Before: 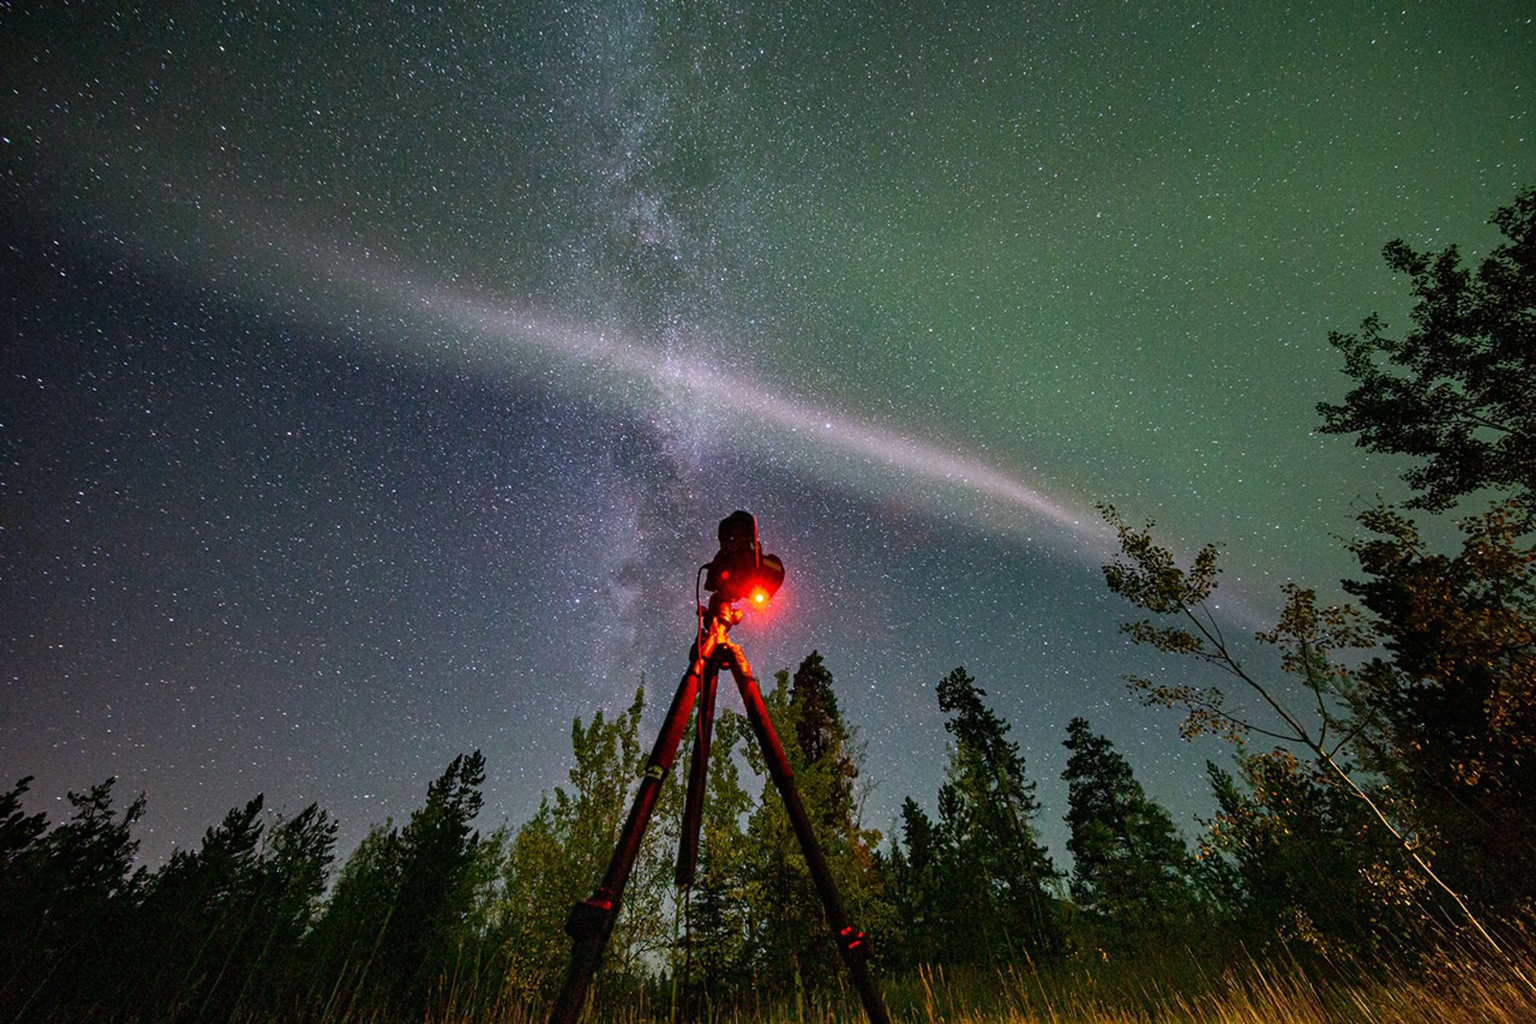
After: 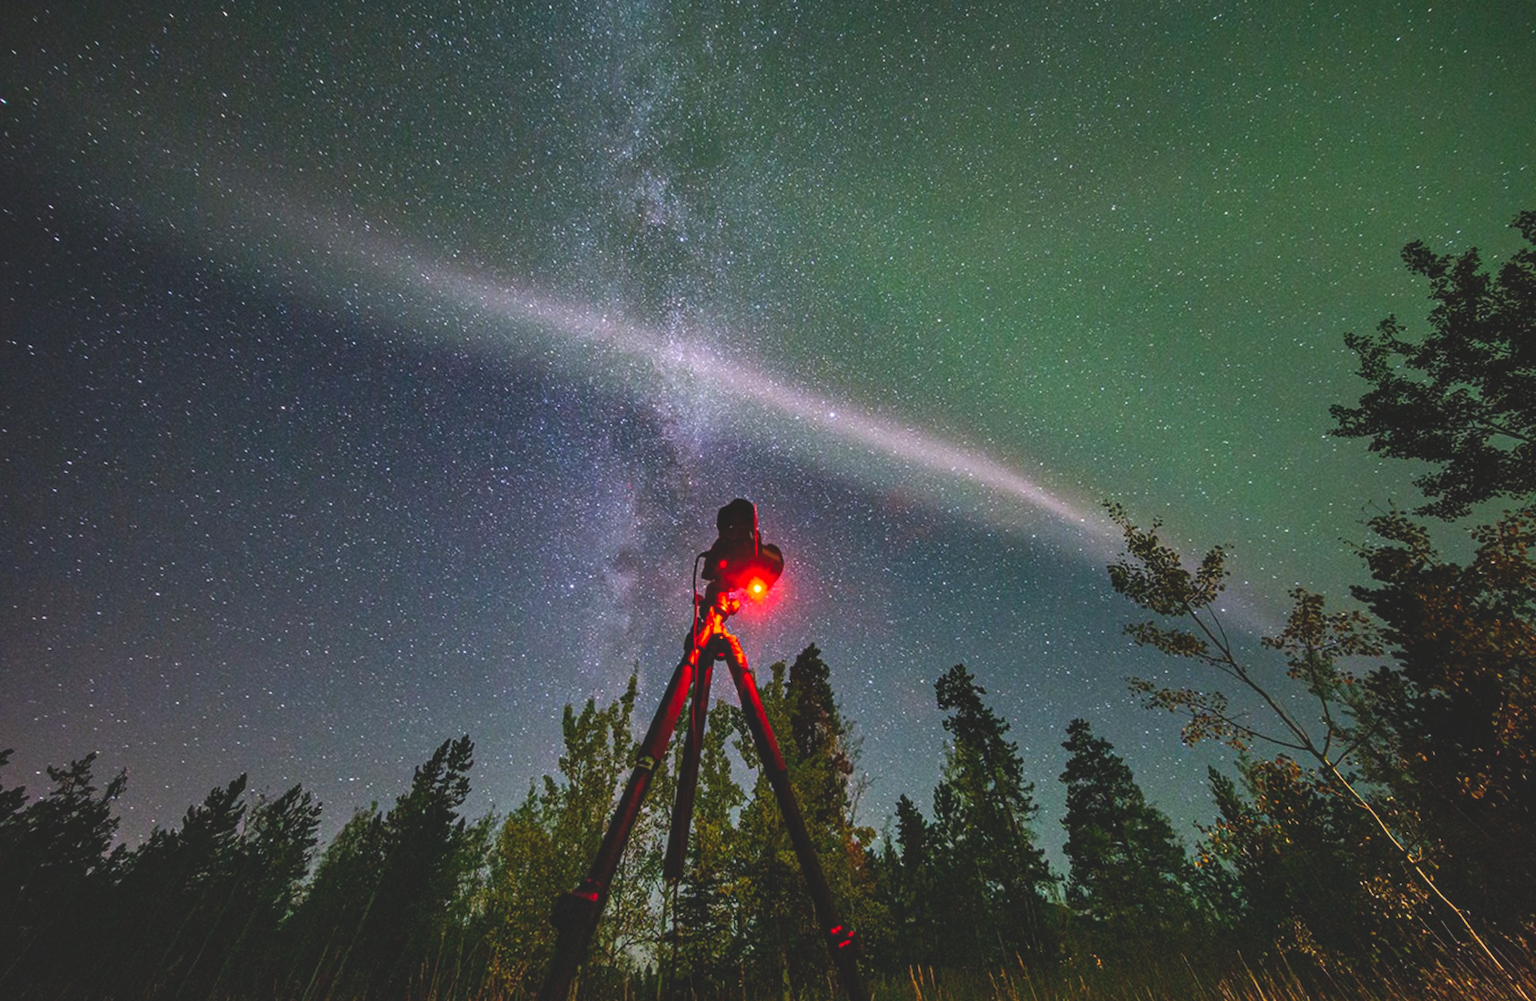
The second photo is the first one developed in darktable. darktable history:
exposure: black level correction -0.025, exposure -0.117 EV, compensate highlight preservation false
rotate and perspective: rotation 1.57°, crop left 0.018, crop right 0.982, crop top 0.039, crop bottom 0.961
local contrast: on, module defaults
contrast brightness saturation: brightness -0.02, saturation 0.35
